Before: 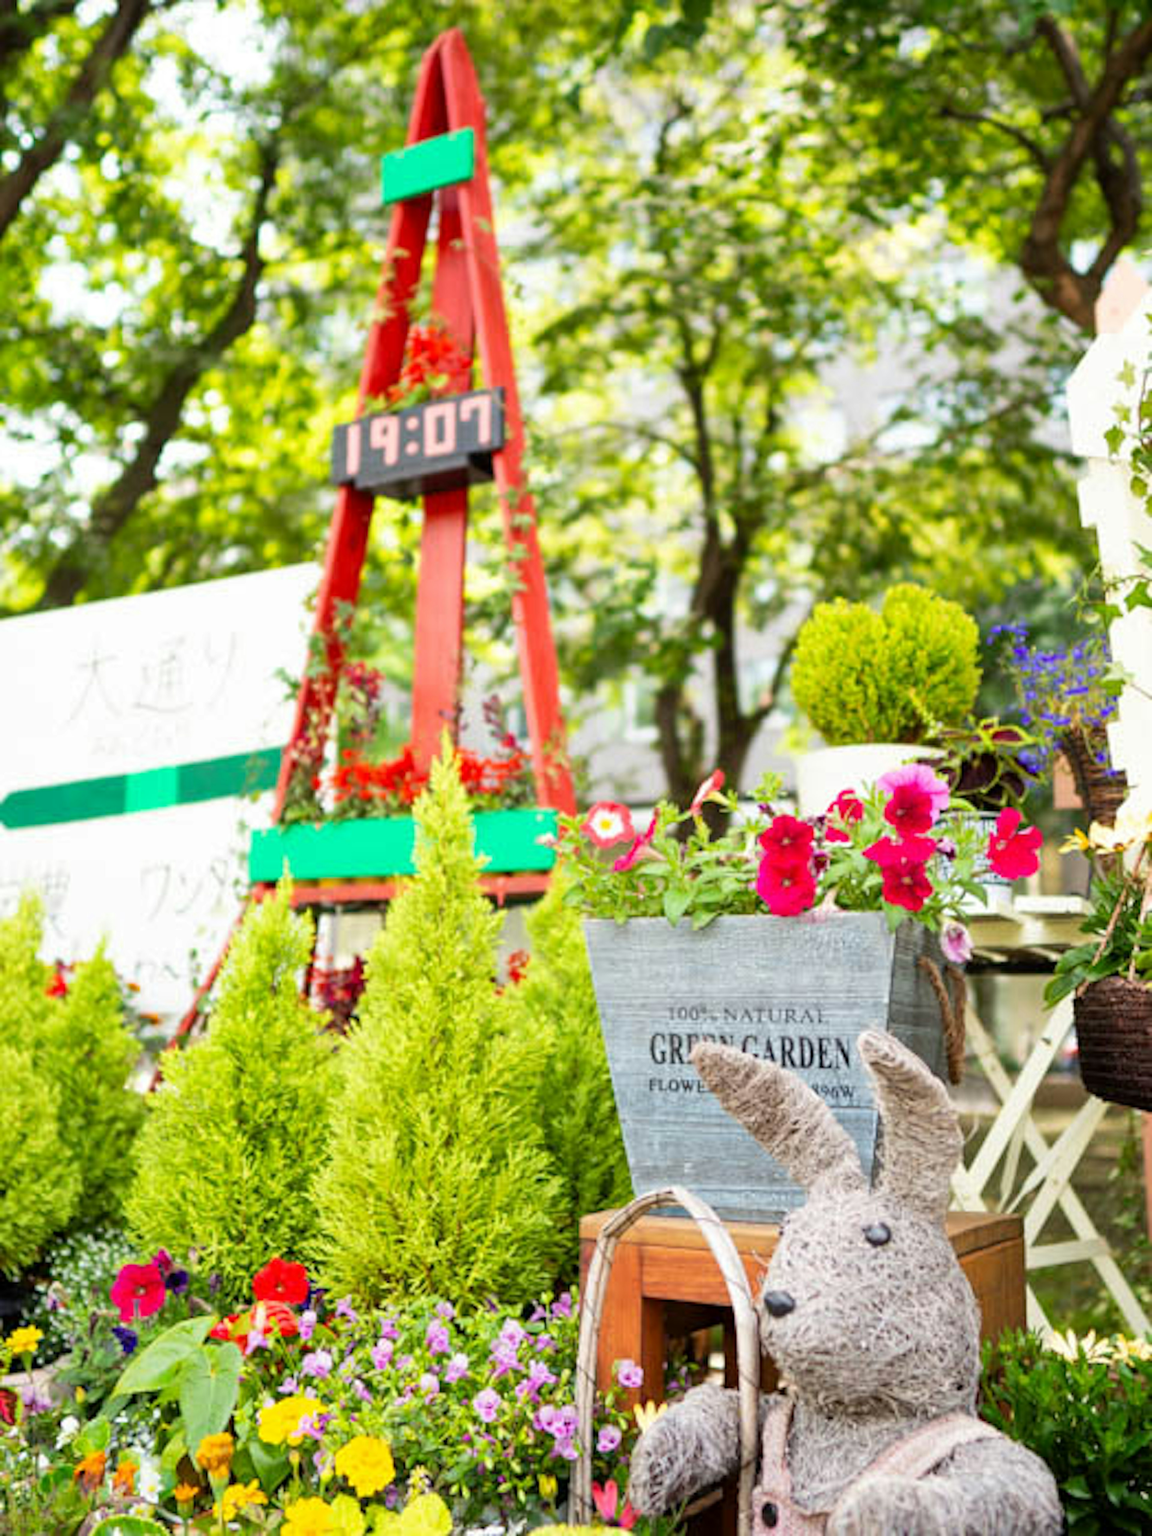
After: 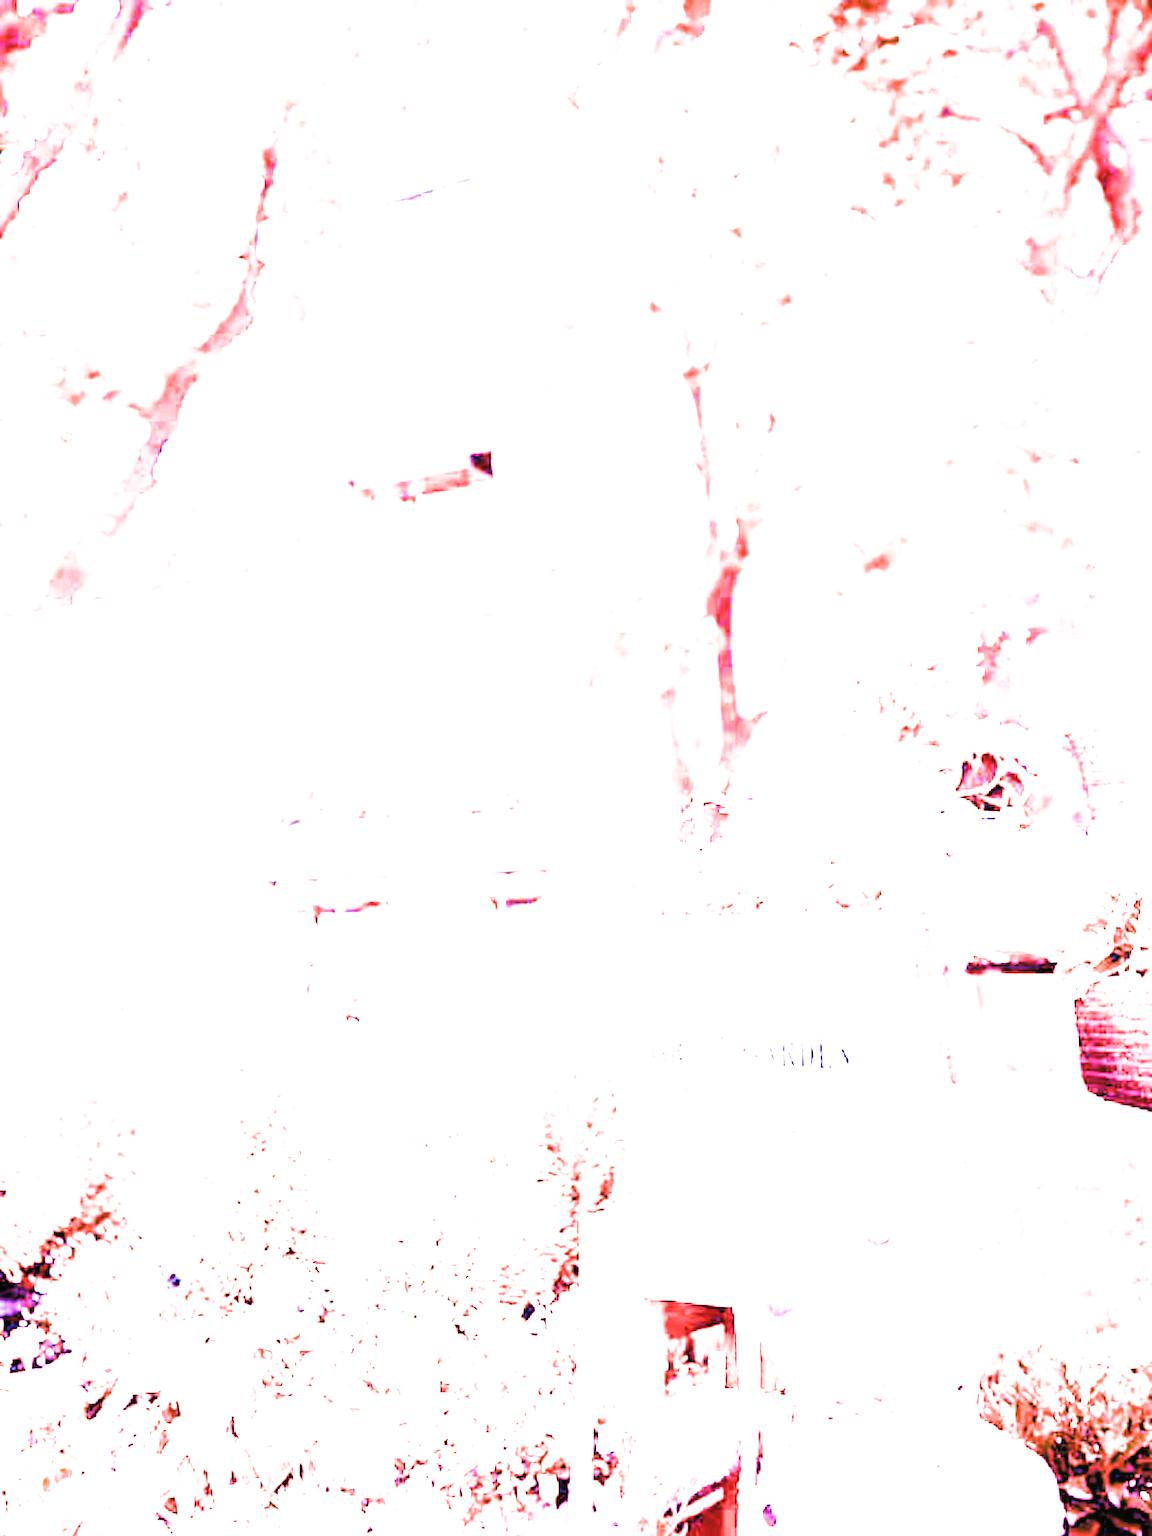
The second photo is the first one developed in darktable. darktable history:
filmic rgb: black relative exposure -11.88 EV, white relative exposure 5.43 EV, threshold 3 EV, hardness 4.49, latitude 50%, contrast 1.14, color science v5 (2021), contrast in shadows safe, contrast in highlights safe, enable highlight reconstruction true
exposure: black level correction -0.005, exposure 1 EV, compensate highlight preservation false
white balance: red 8, blue 8
